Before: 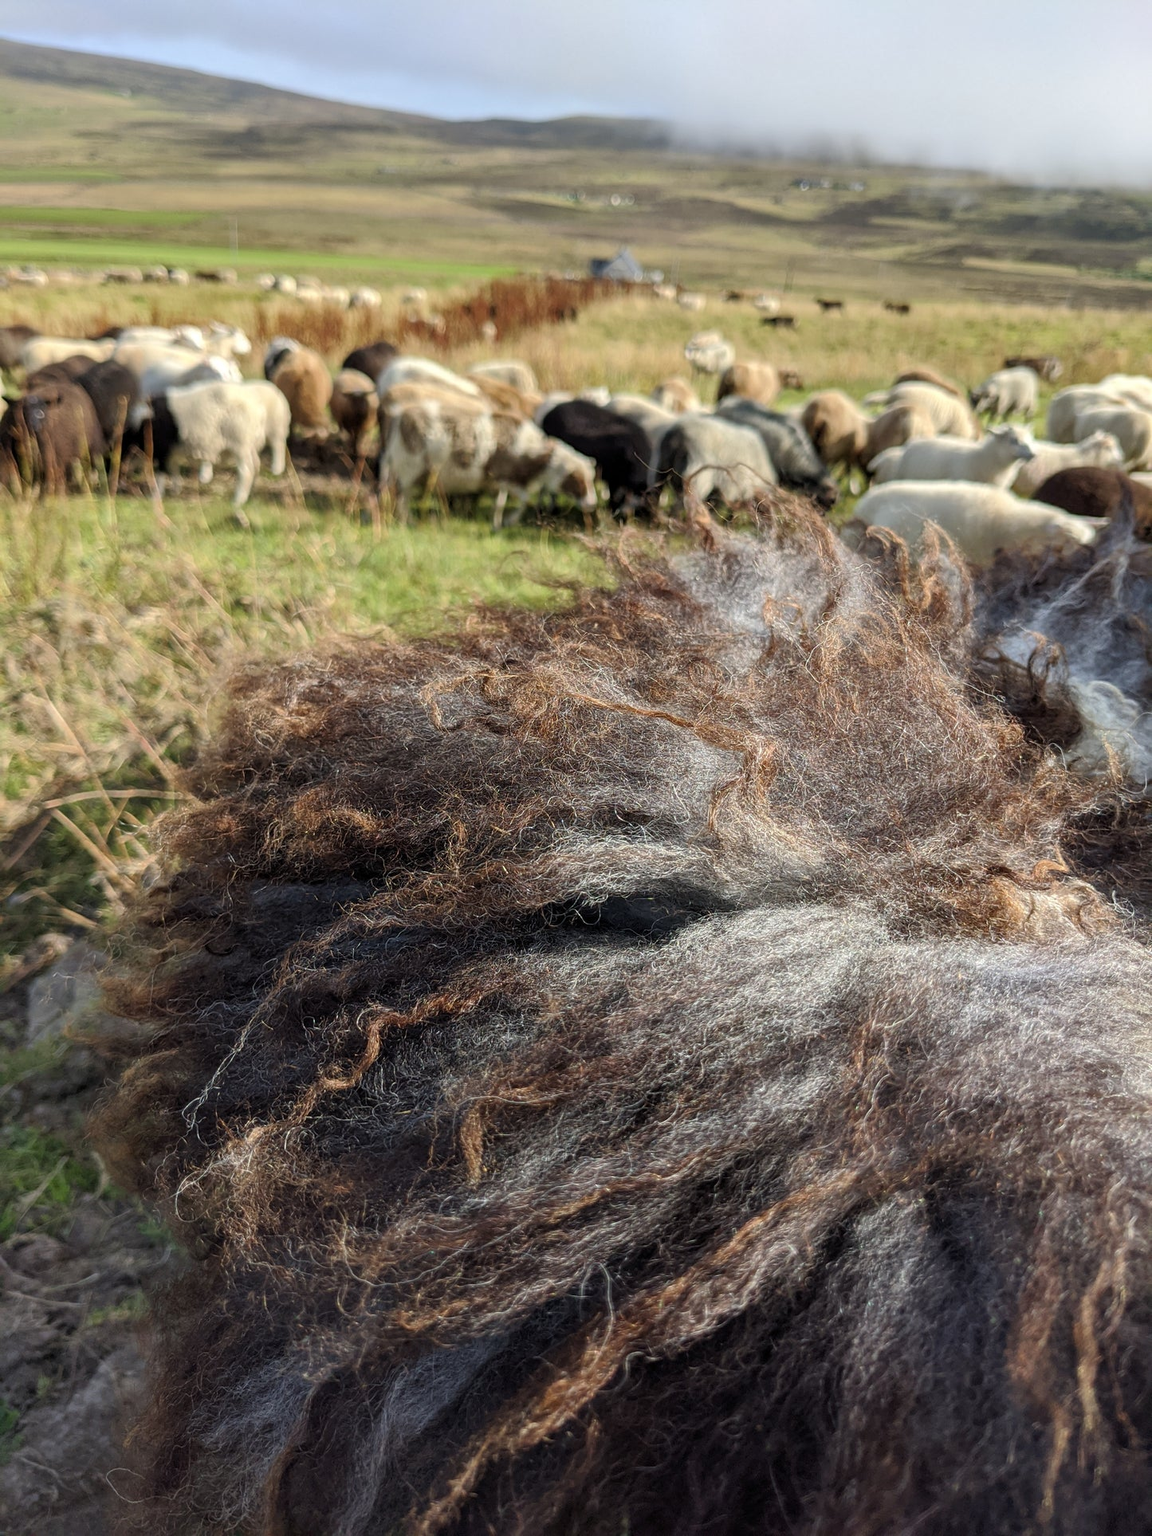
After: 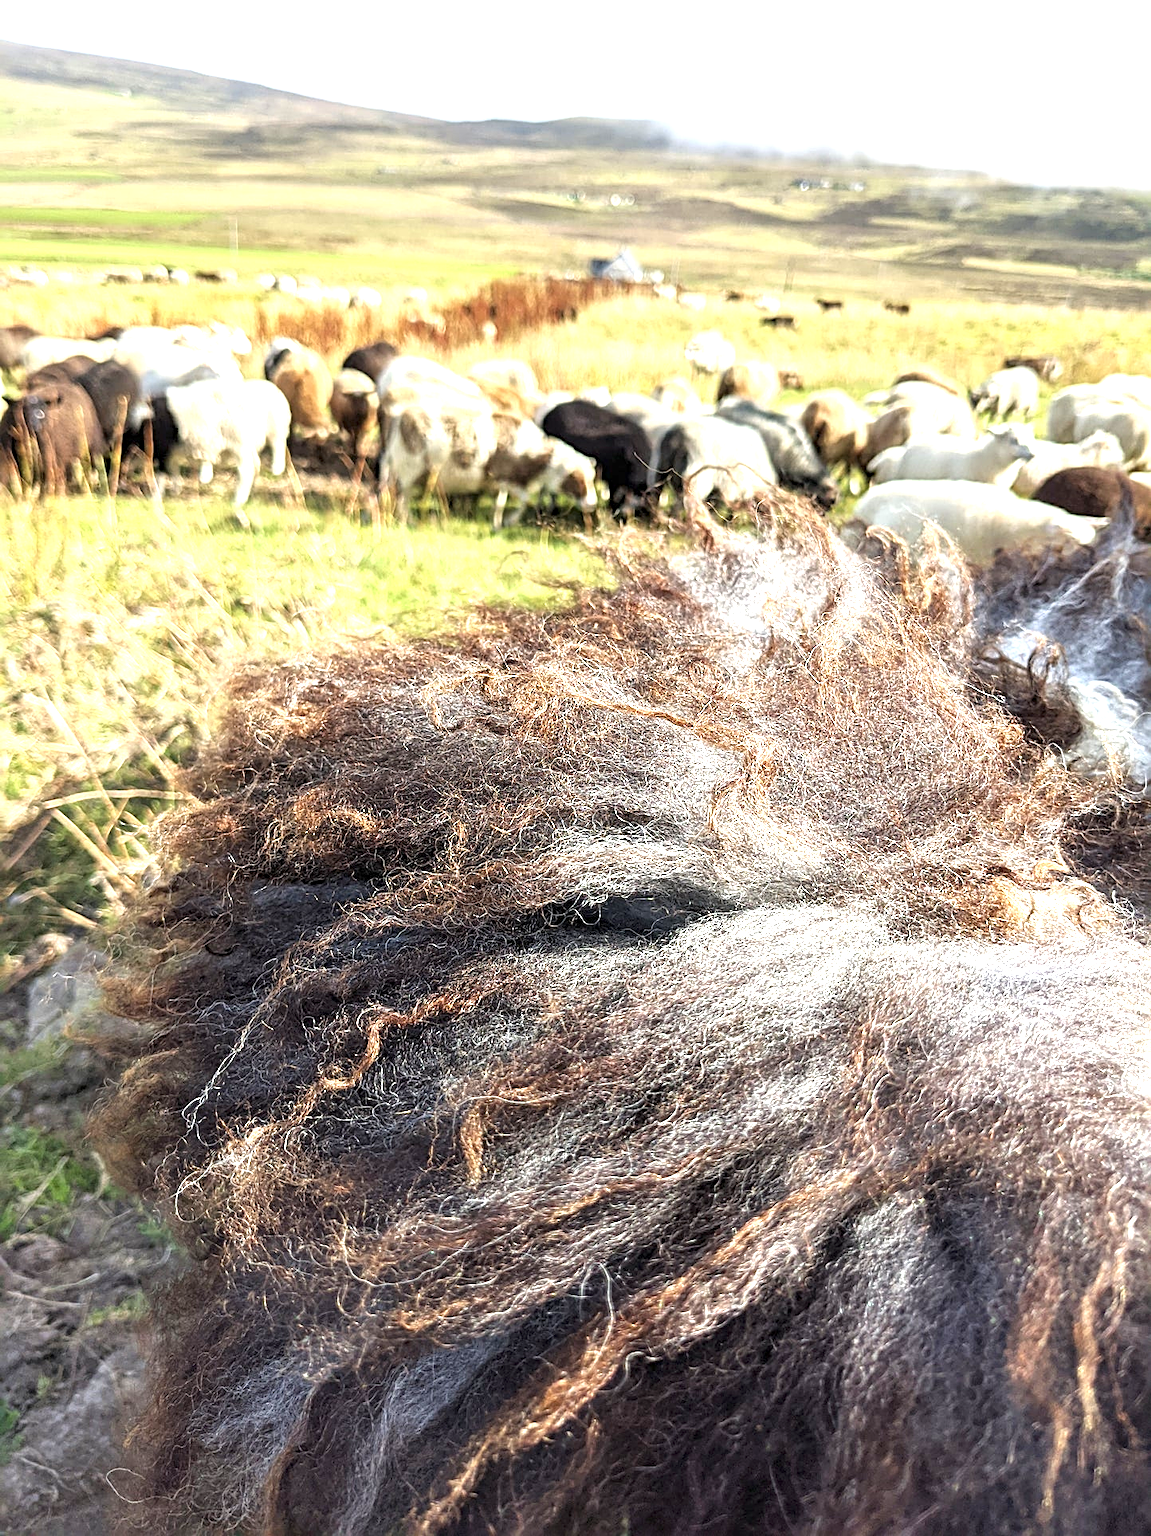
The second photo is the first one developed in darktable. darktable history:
sharpen: radius 3.119
exposure: black level correction 0, exposure 1.45 EV, compensate exposure bias true, compensate highlight preservation false
